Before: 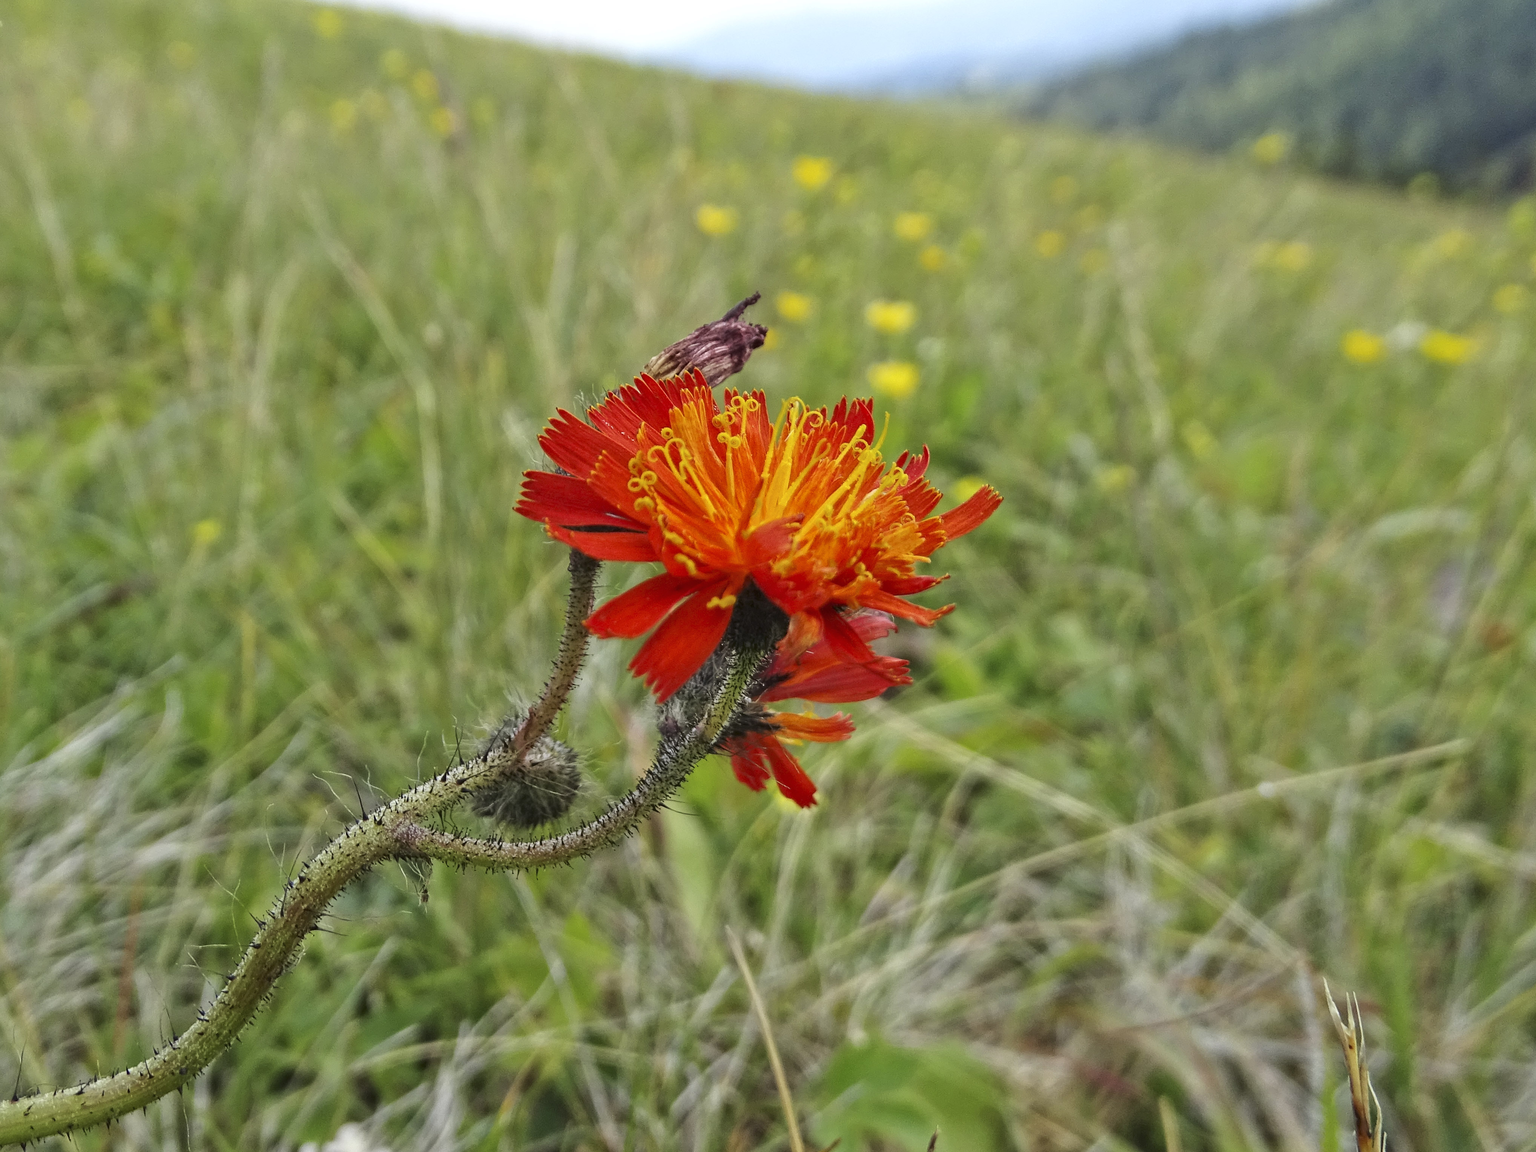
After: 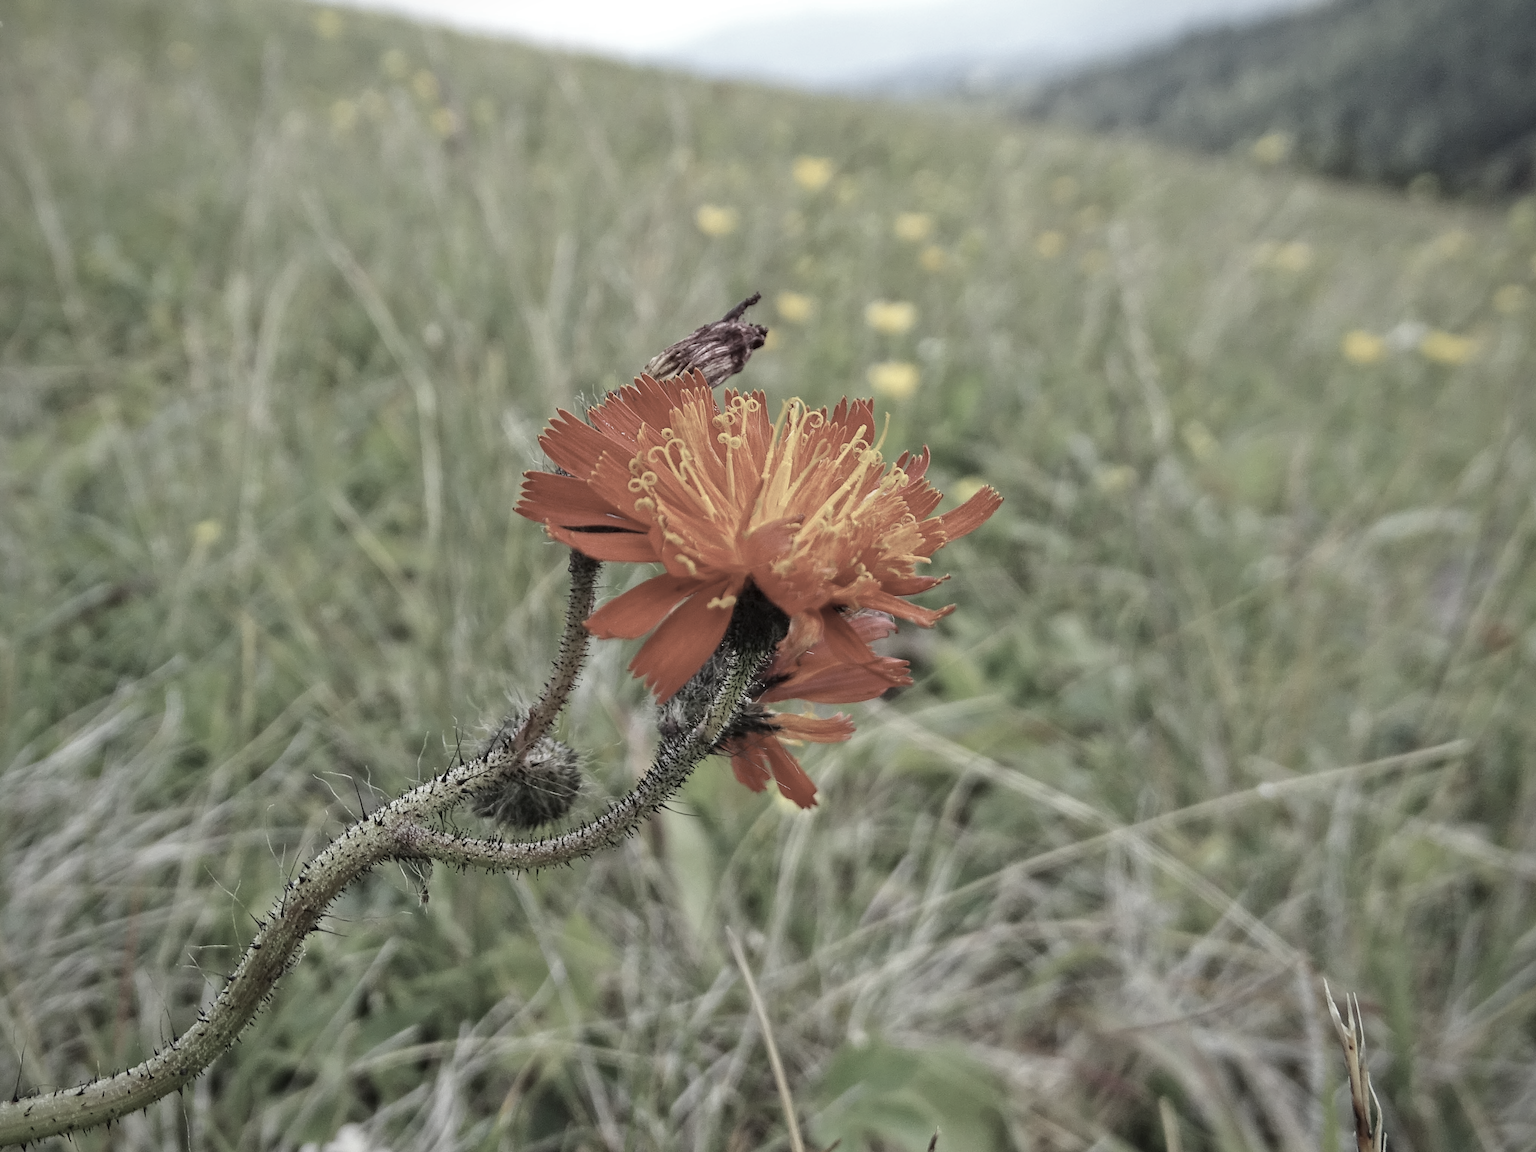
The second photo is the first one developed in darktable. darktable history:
vignetting: fall-off radius 60.92%, saturation 0.047
color correction: highlights b* 0.064, saturation 0.331
